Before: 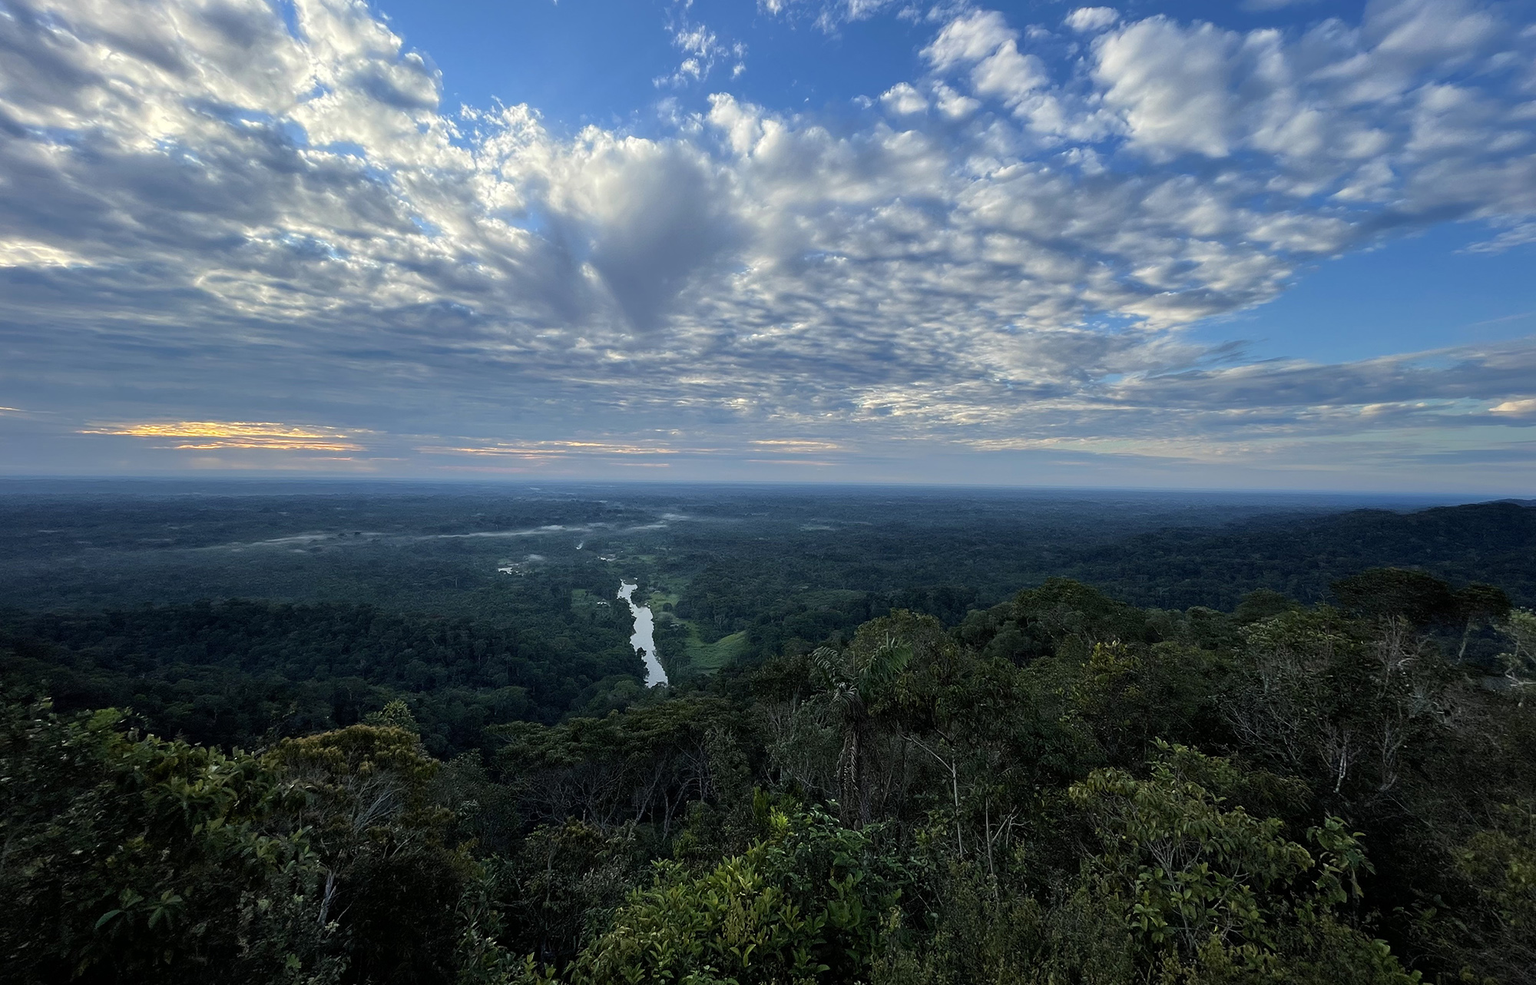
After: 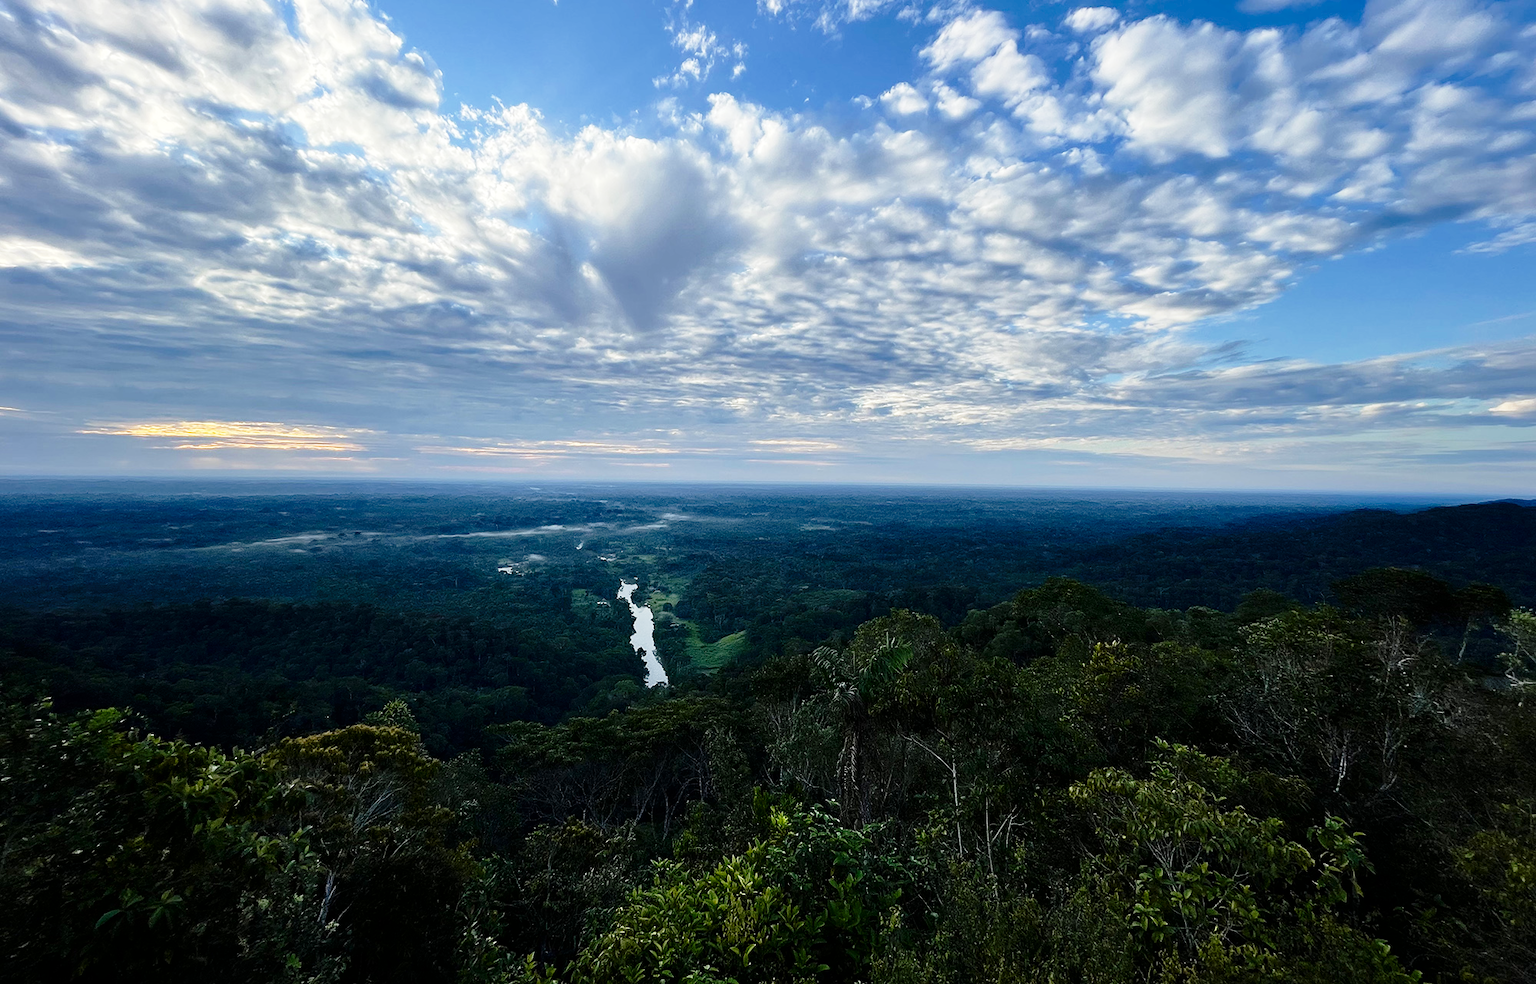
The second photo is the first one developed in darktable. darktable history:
base curve: curves: ch0 [(0, 0) (0.028, 0.03) (0.121, 0.232) (0.46, 0.748) (0.859, 0.968) (1, 1)], preserve colors none
contrast brightness saturation: contrast 0.07, brightness -0.13, saturation 0.06
